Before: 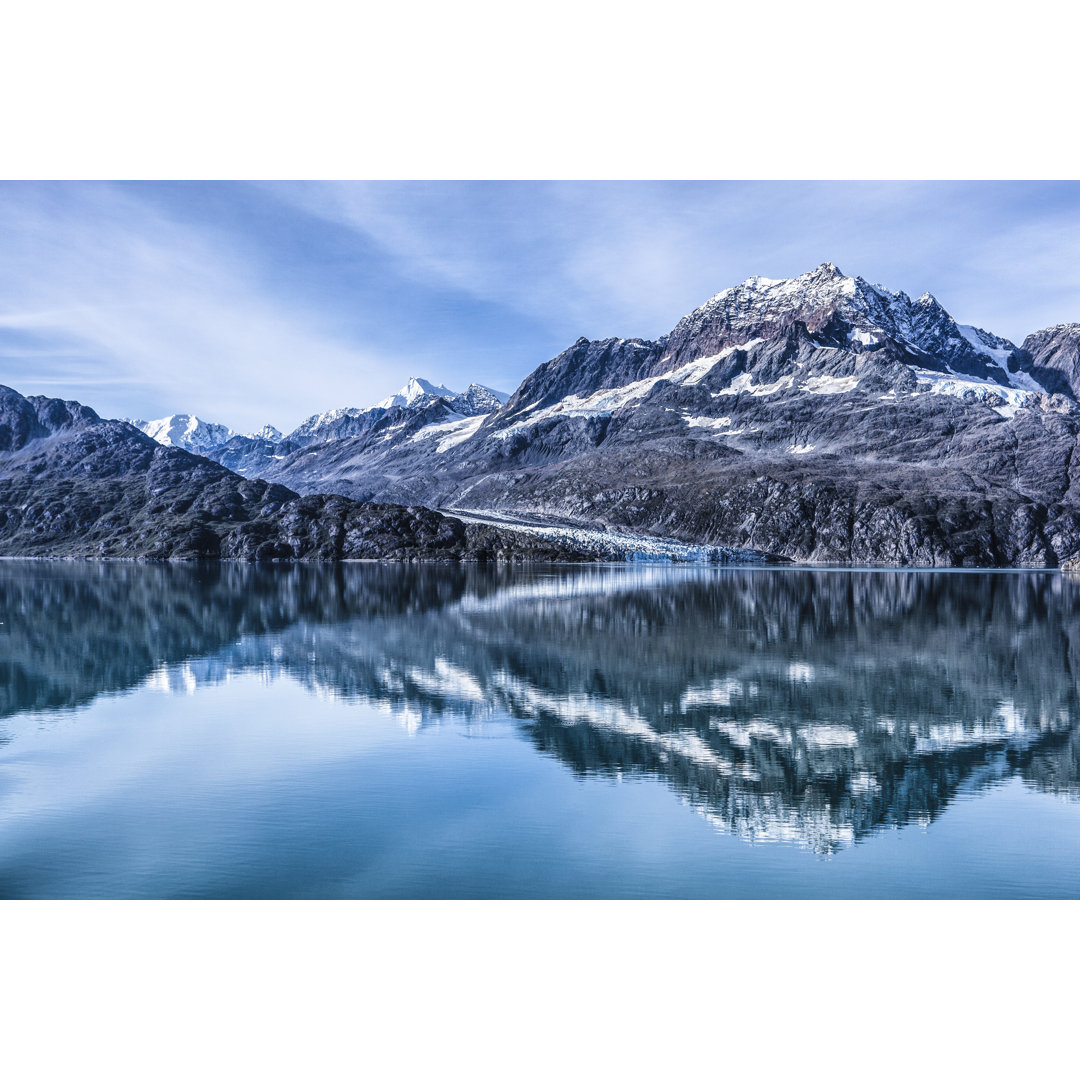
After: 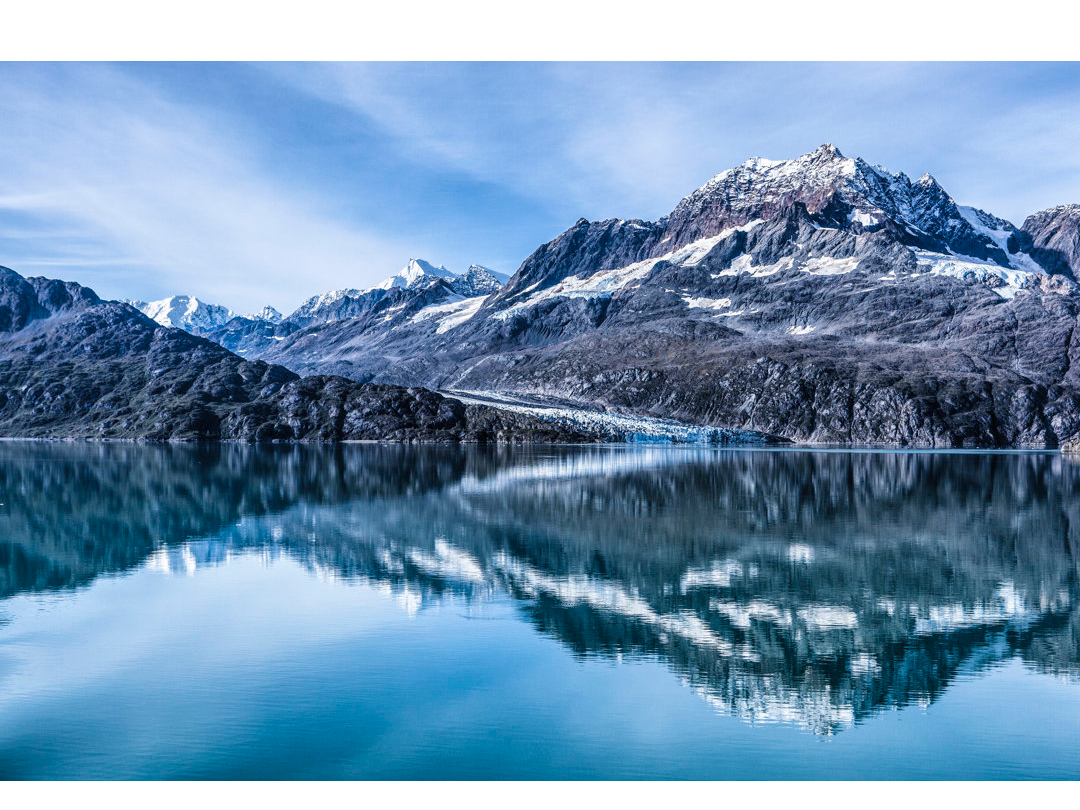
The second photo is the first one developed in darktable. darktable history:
crop: top 11.057%, bottom 13.926%
